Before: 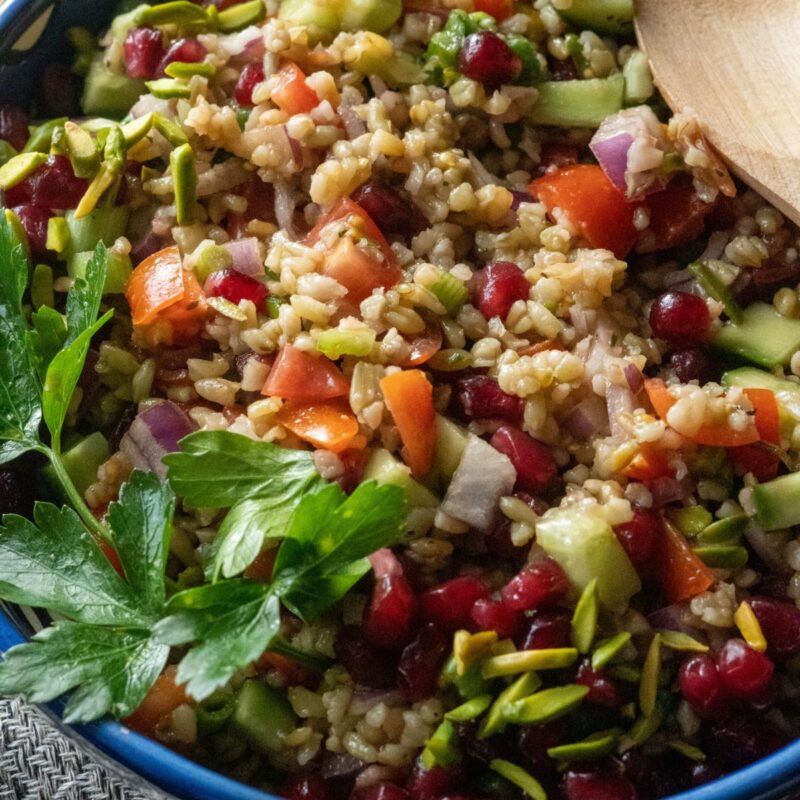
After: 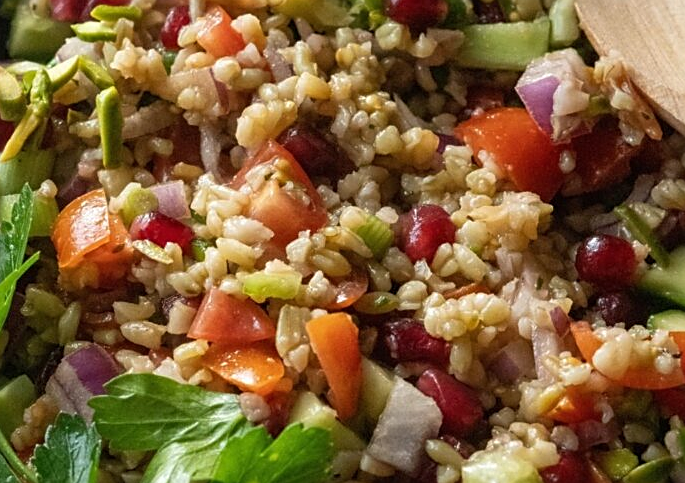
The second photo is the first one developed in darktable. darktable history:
base curve: curves: ch0 [(0, 0) (0.303, 0.277) (1, 1)]
crop and rotate: left 9.345%, top 7.22%, right 4.982%, bottom 32.331%
sharpen: on, module defaults
